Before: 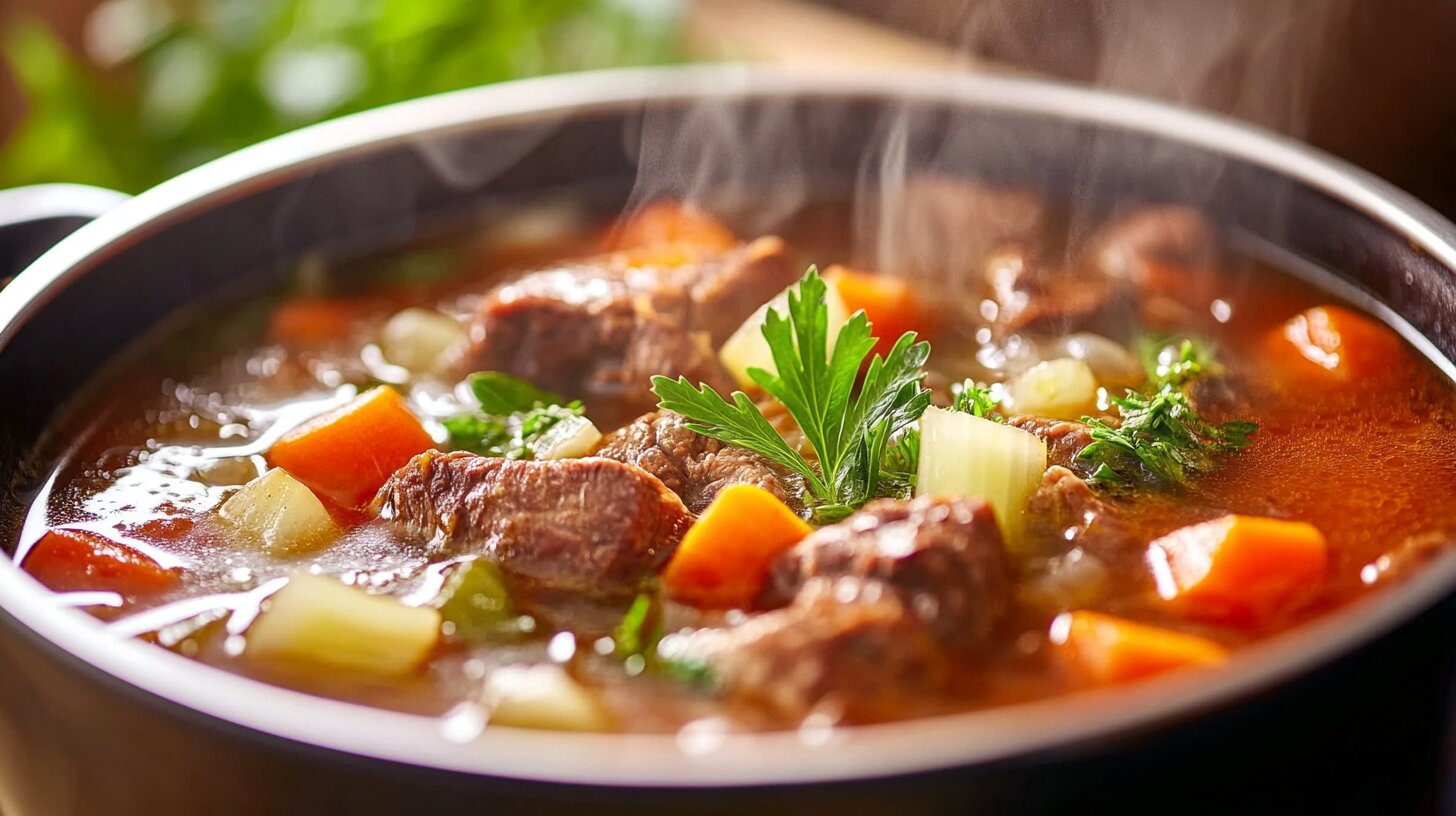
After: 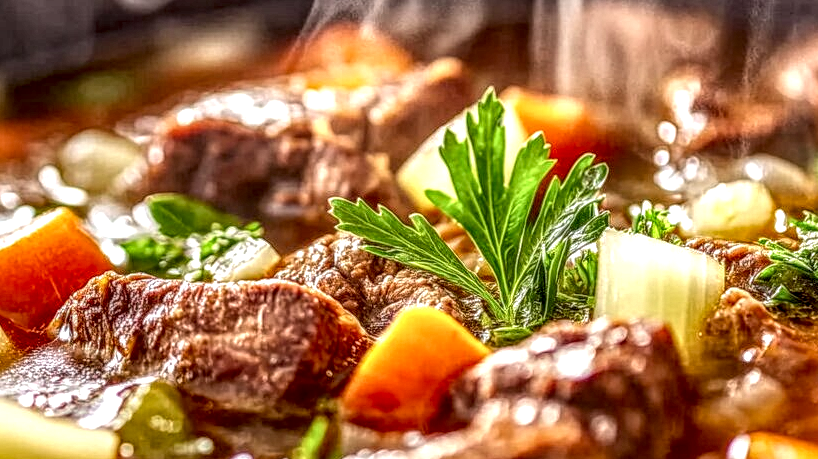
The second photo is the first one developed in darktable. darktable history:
tone equalizer: edges refinement/feathering 500, mask exposure compensation -1.57 EV, preserve details no
exposure: black level correction 0.007, exposure 0.155 EV, compensate highlight preservation false
crop and rotate: left 22.175%, top 21.918%, right 21.642%, bottom 21.712%
local contrast: highlights 1%, shadows 2%, detail 299%, midtone range 0.297
